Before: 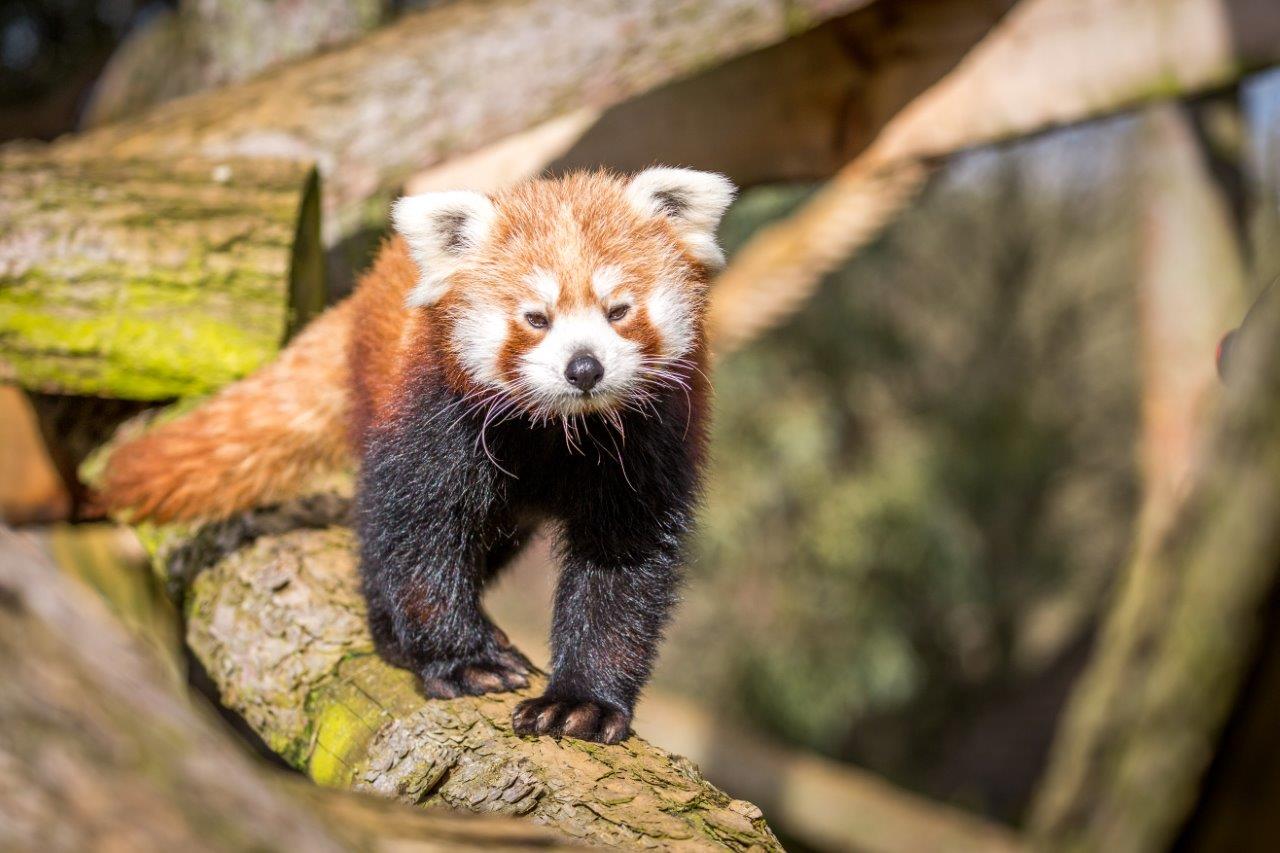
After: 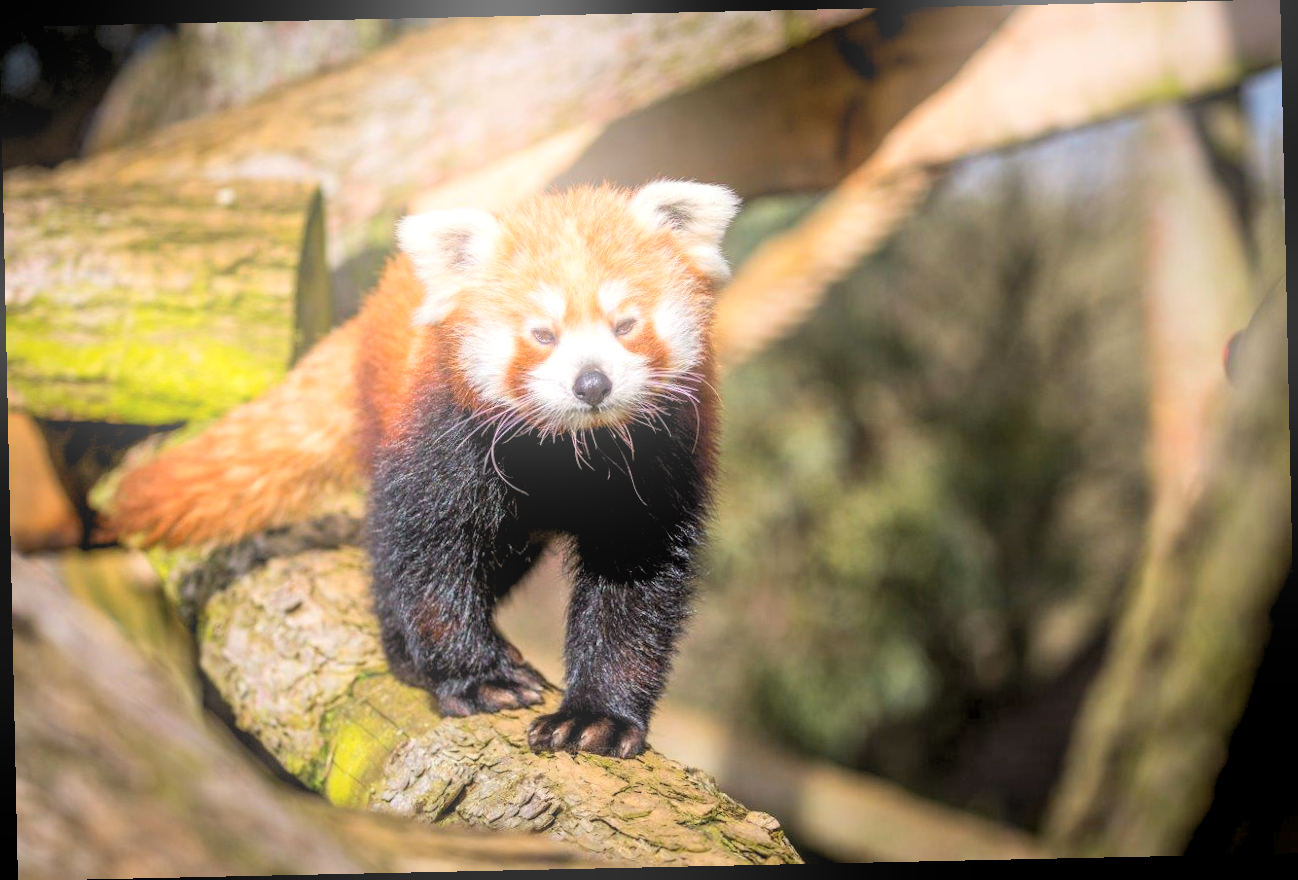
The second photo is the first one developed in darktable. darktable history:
rotate and perspective: rotation -1.24°, automatic cropping off
levels: levels [0.073, 0.497, 0.972]
bloom: on, module defaults
